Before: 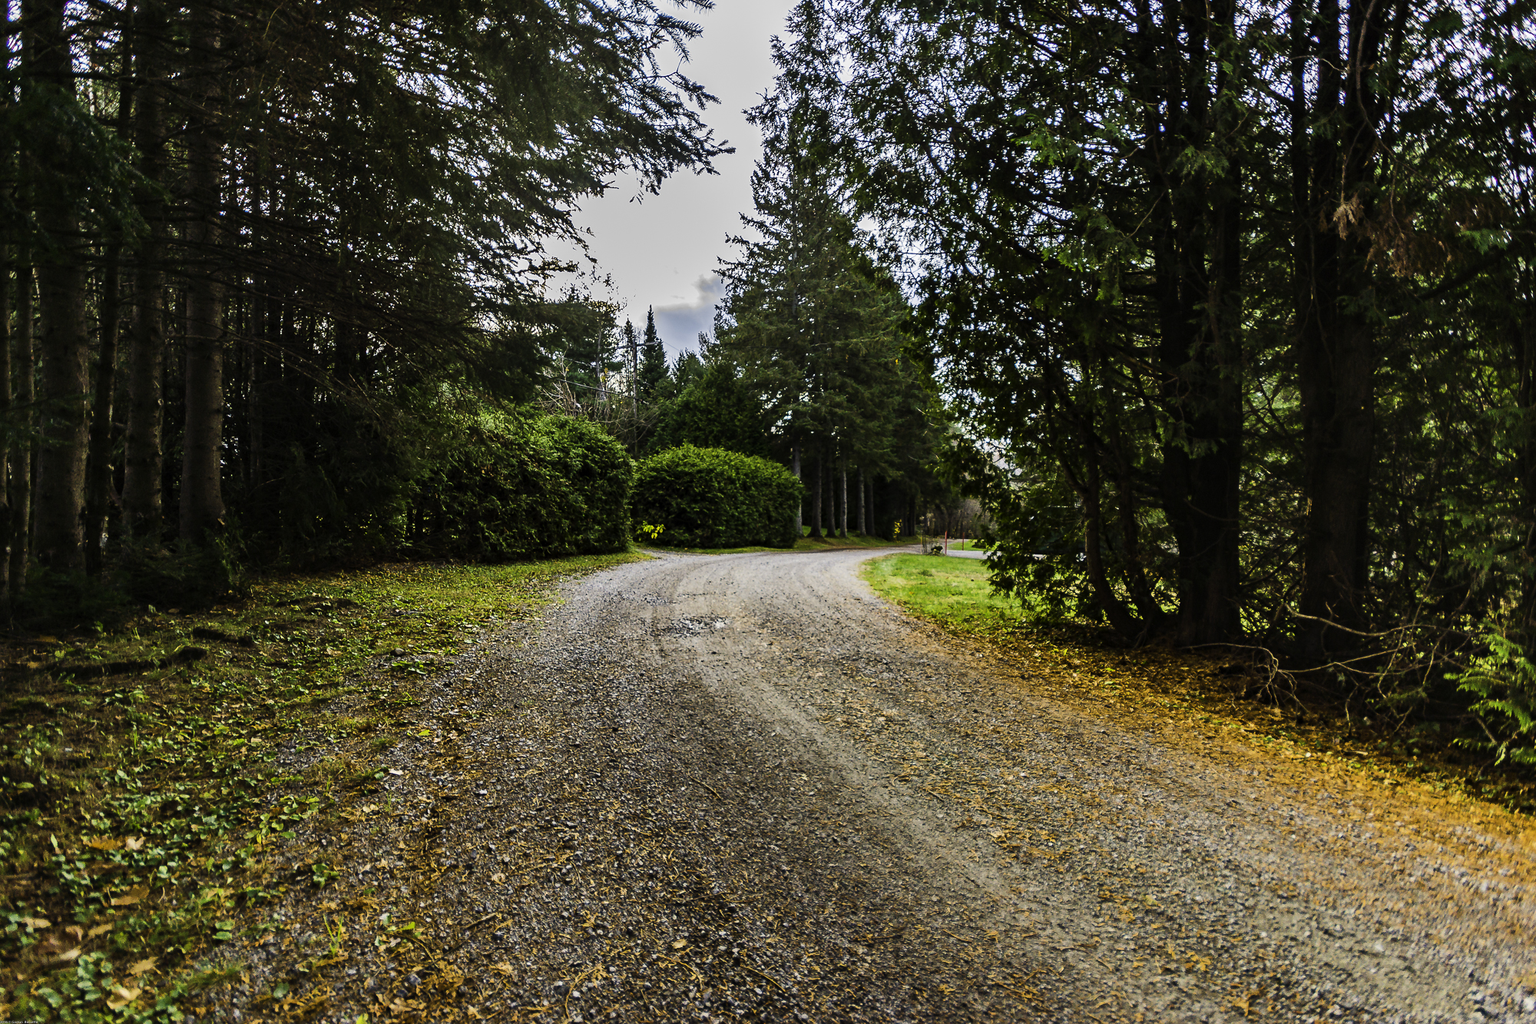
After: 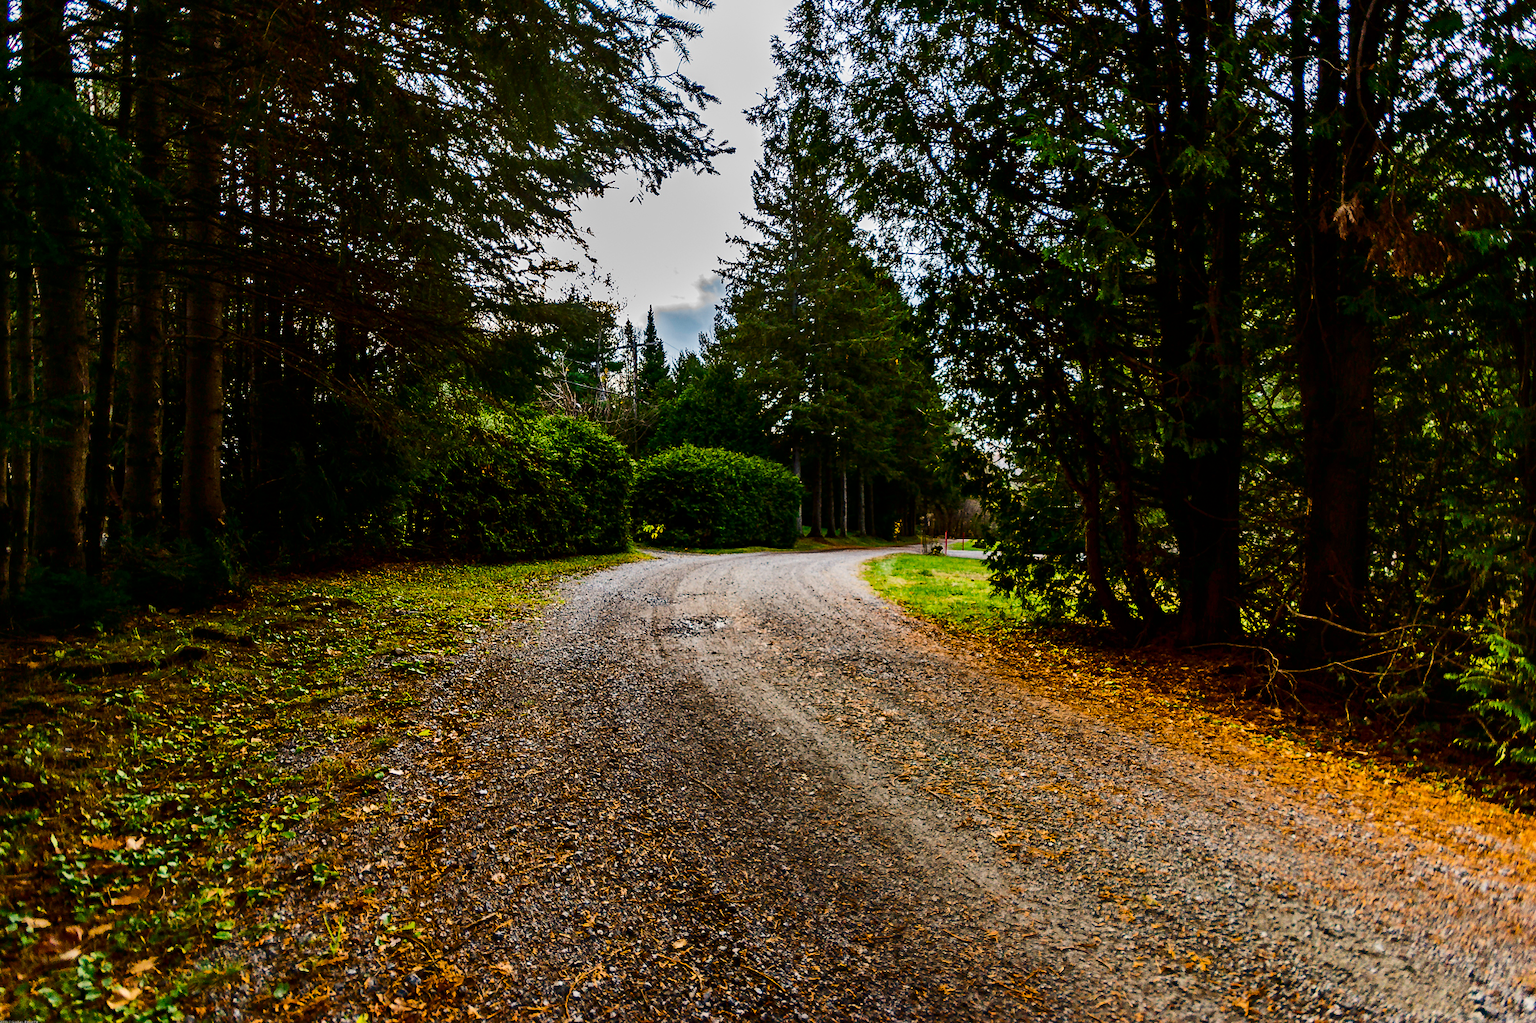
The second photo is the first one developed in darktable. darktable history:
contrast brightness saturation: contrast 0.13, brightness -0.24, saturation 0.14
color zones: curves: ch1 [(0, 0.469) (0.01, 0.469) (0.12, 0.446) (0.248, 0.469) (0.5, 0.5) (0.748, 0.5) (0.99, 0.469) (1, 0.469)]
